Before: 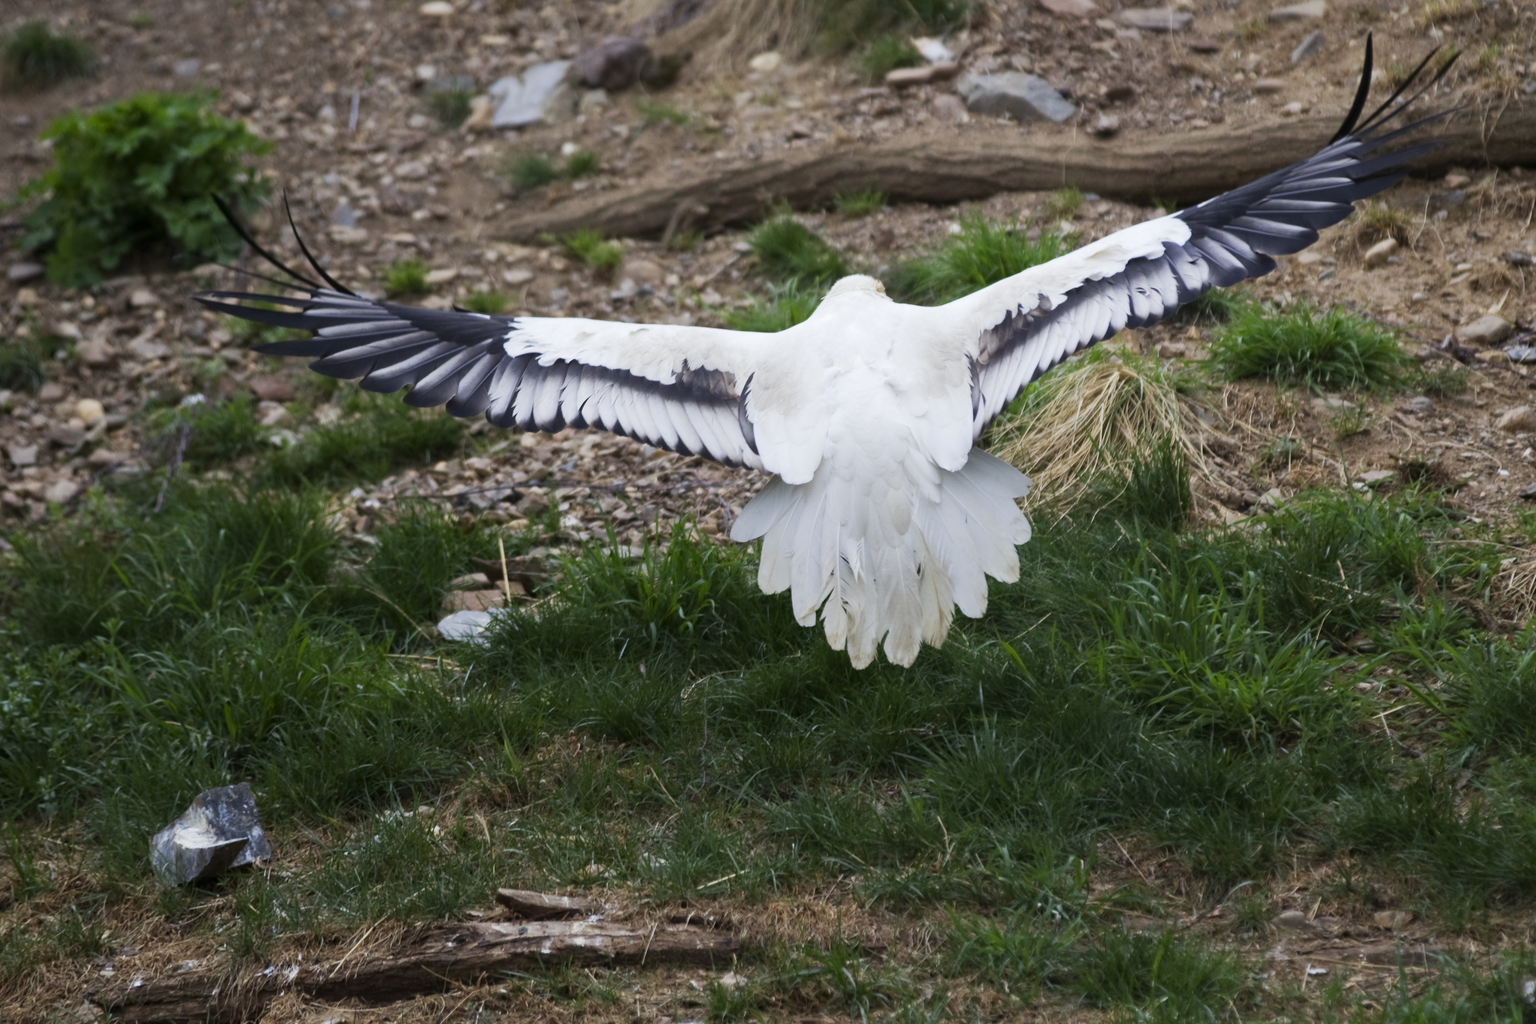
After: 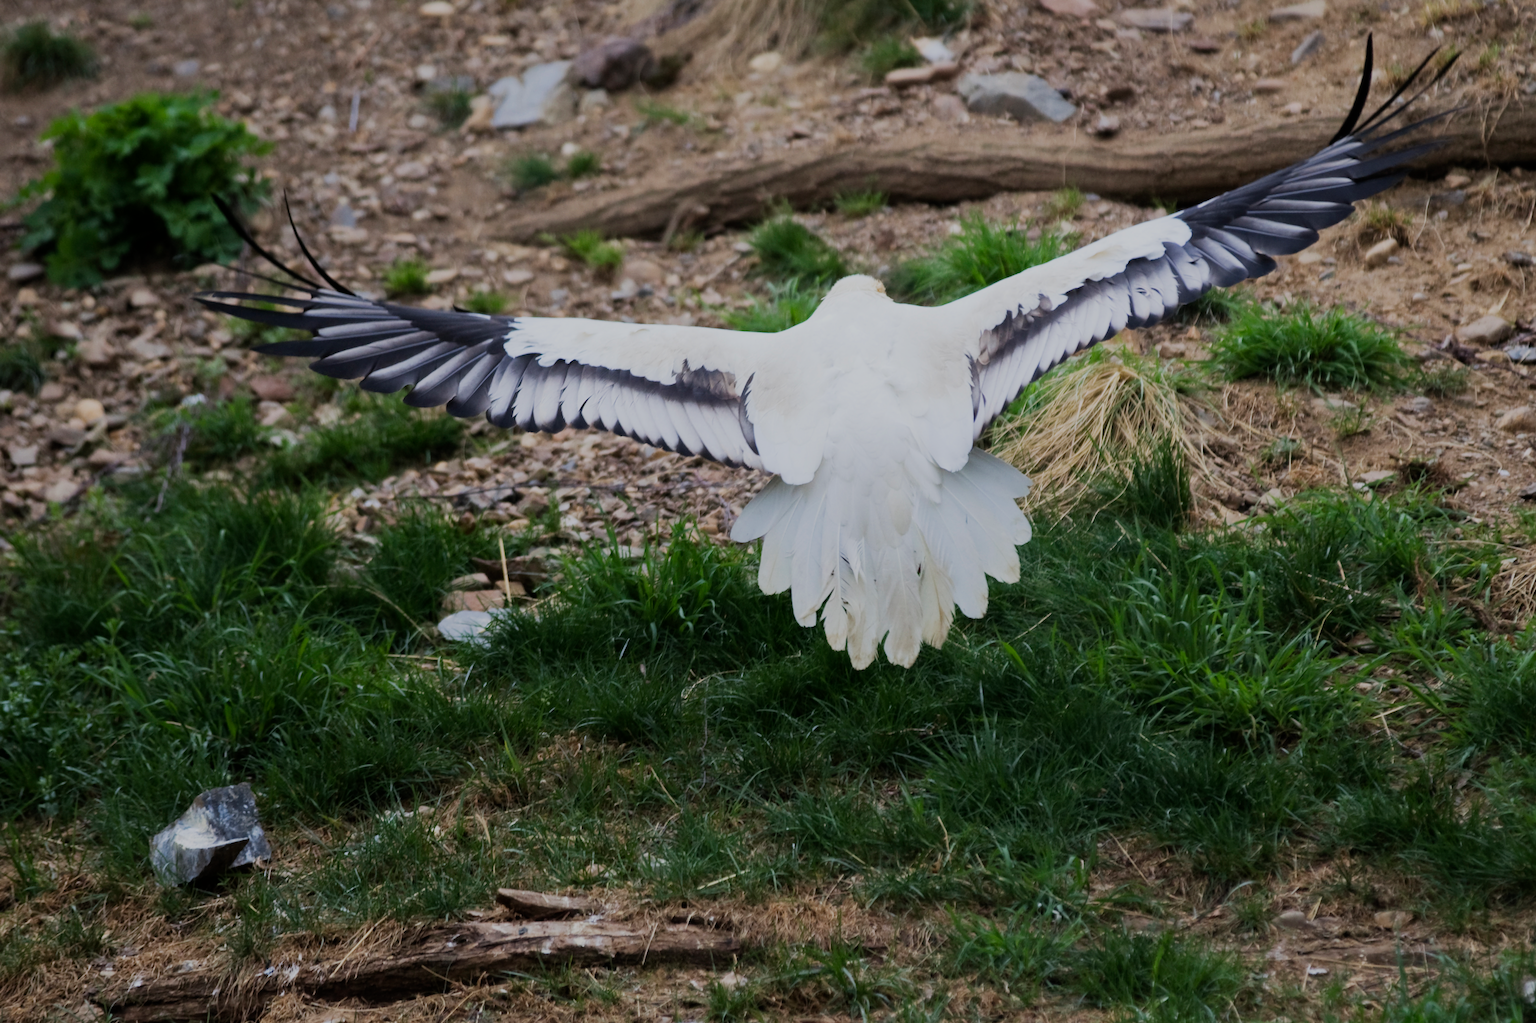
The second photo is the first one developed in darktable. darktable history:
filmic rgb: black relative exposure -7.65 EV, white relative exposure 4.56 EV, hardness 3.61, contrast 0.993, preserve chrominance max RGB, color science v6 (2022), contrast in shadows safe, contrast in highlights safe
